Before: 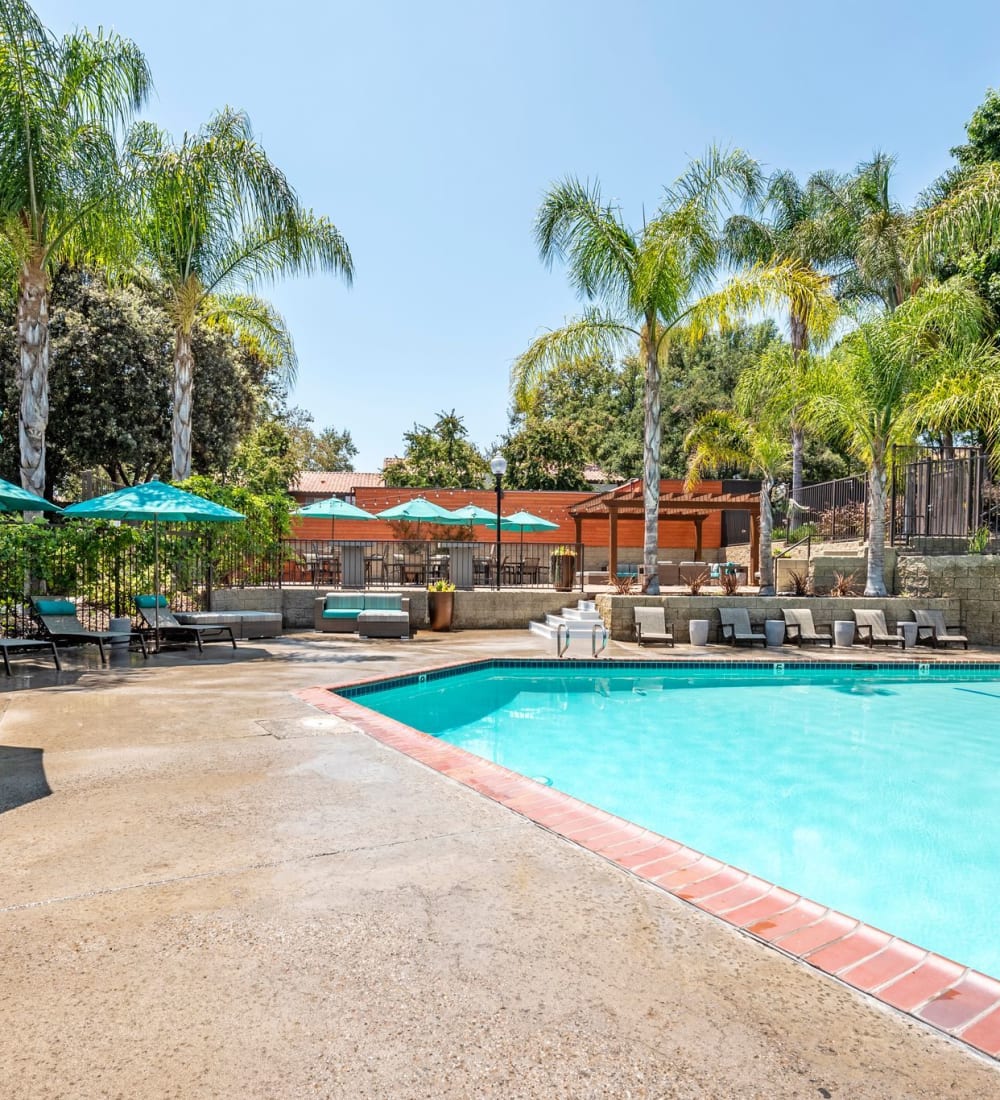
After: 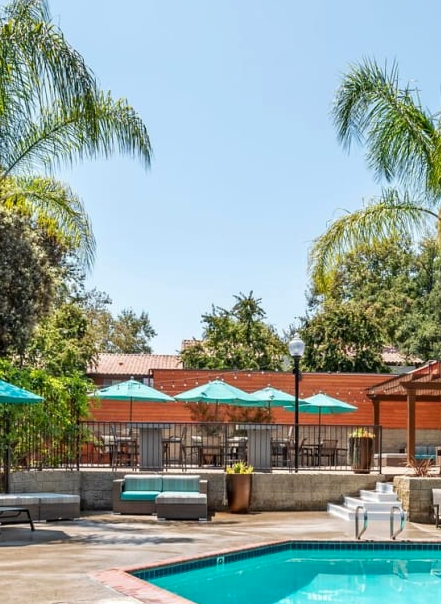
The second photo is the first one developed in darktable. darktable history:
contrast brightness saturation: contrast 0.027, brightness -0.039
crop: left 20.223%, top 10.801%, right 35.666%, bottom 34.216%
